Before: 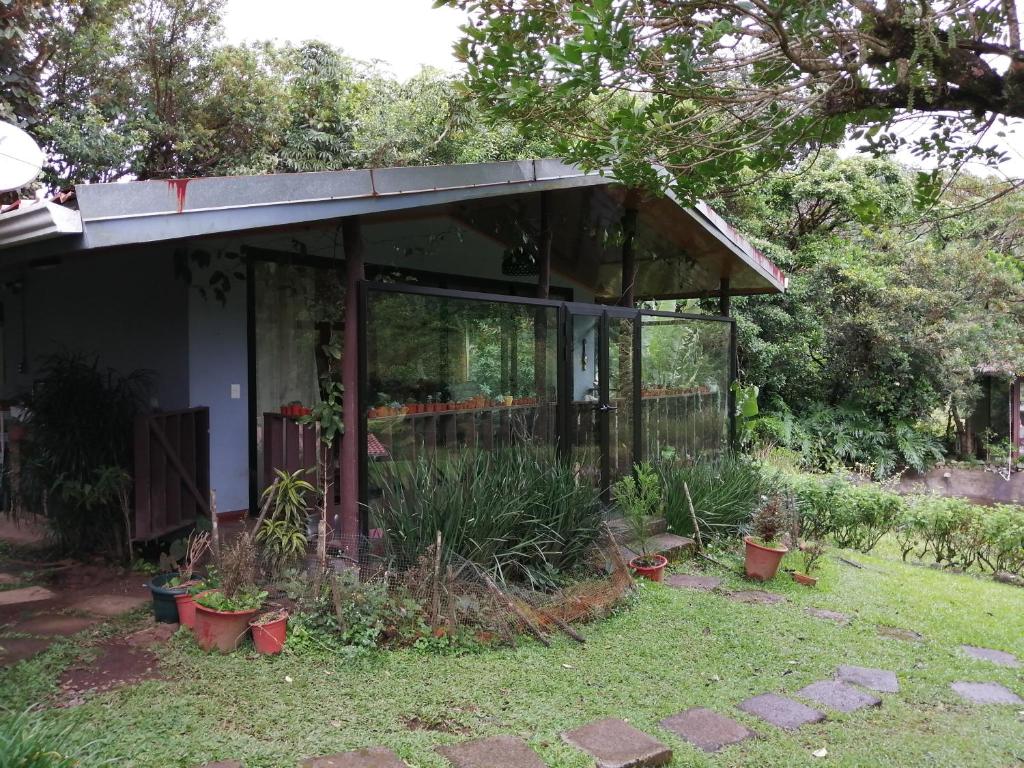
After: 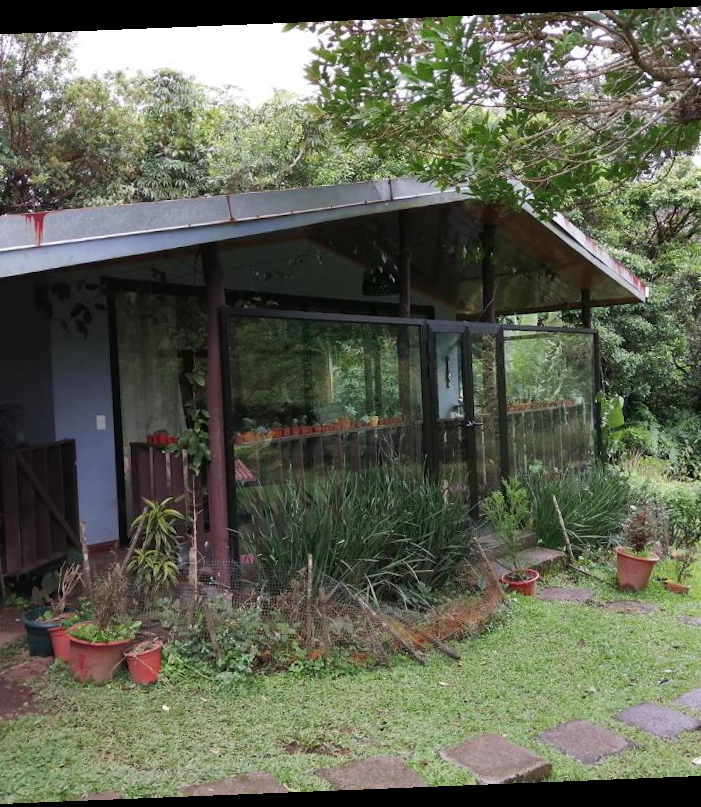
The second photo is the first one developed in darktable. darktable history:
crop and rotate: left 14.292%, right 19.041%
rotate and perspective: rotation -2.29°, automatic cropping off
